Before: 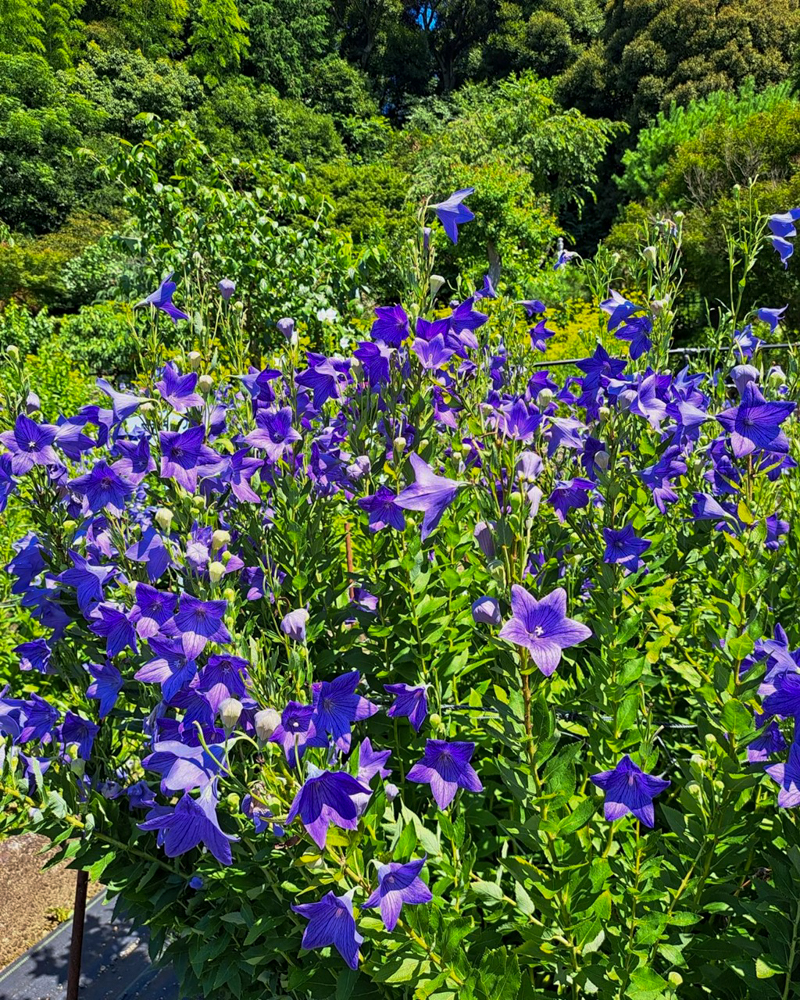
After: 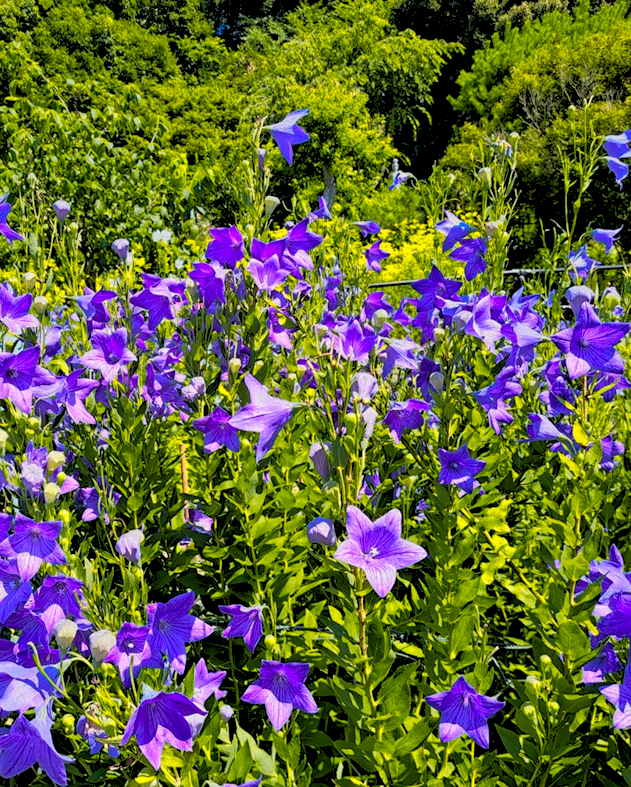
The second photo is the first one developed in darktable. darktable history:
color zones: curves: ch0 [(0.099, 0.624) (0.257, 0.596) (0.384, 0.376) (0.529, 0.492) (0.697, 0.564) (0.768, 0.532) (0.908, 0.644)]; ch1 [(0.112, 0.564) (0.254, 0.612) (0.432, 0.676) (0.592, 0.456) (0.743, 0.684) (0.888, 0.536)]; ch2 [(0.25, 0.5) (0.469, 0.36) (0.75, 0.5)]
rgb levels: preserve colors sum RGB, levels [[0.038, 0.433, 0.934], [0, 0.5, 1], [0, 0.5, 1]]
crop and rotate: left 20.74%, top 7.912%, right 0.375%, bottom 13.378%
